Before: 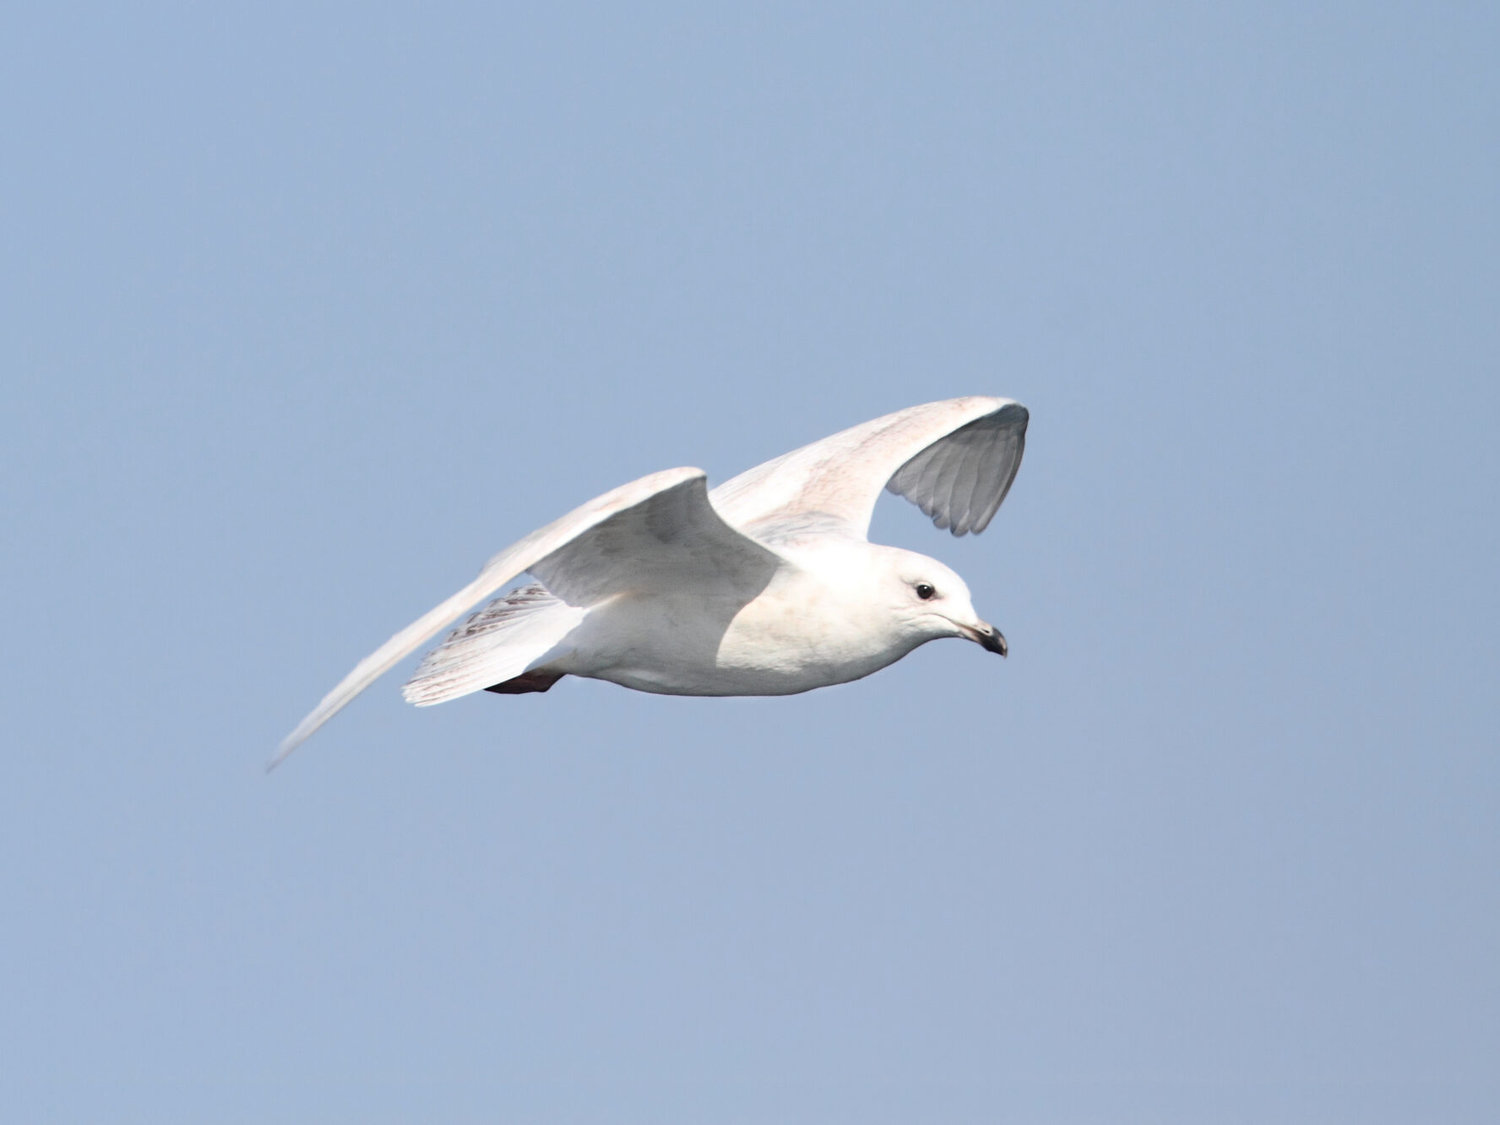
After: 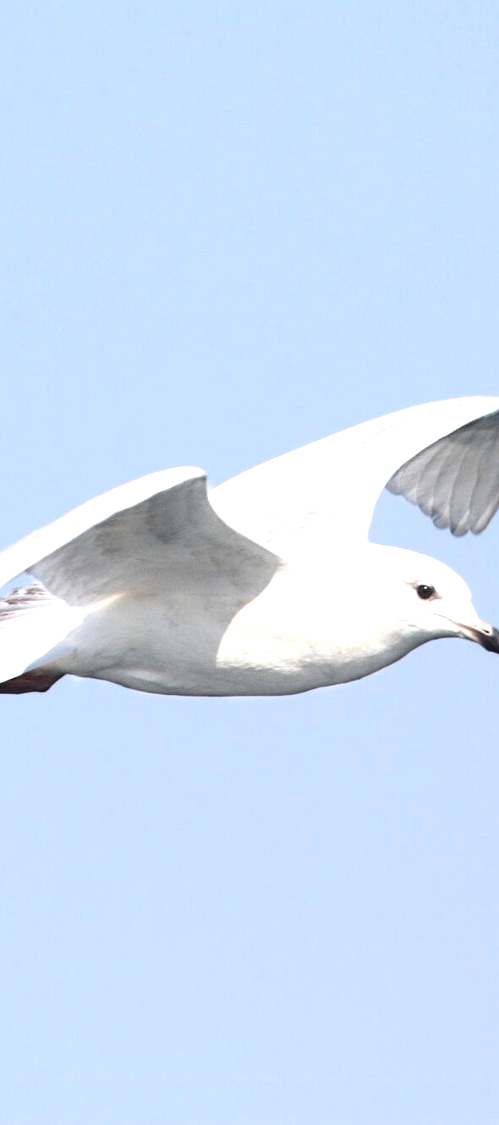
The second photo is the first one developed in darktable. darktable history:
exposure: exposure 0.7 EV, compensate highlight preservation false
crop: left 33.36%, right 33.36%
